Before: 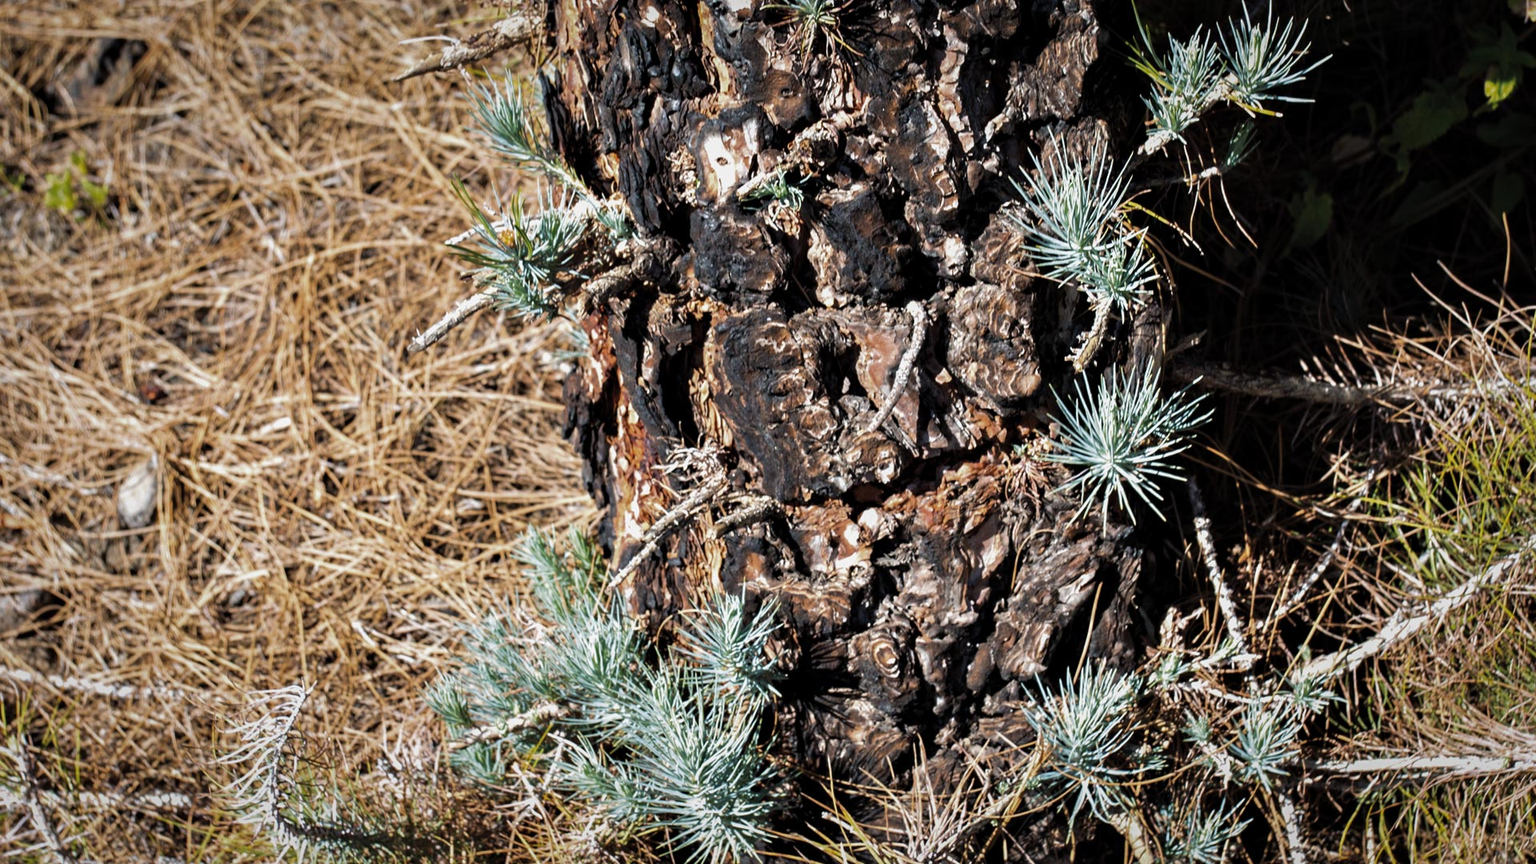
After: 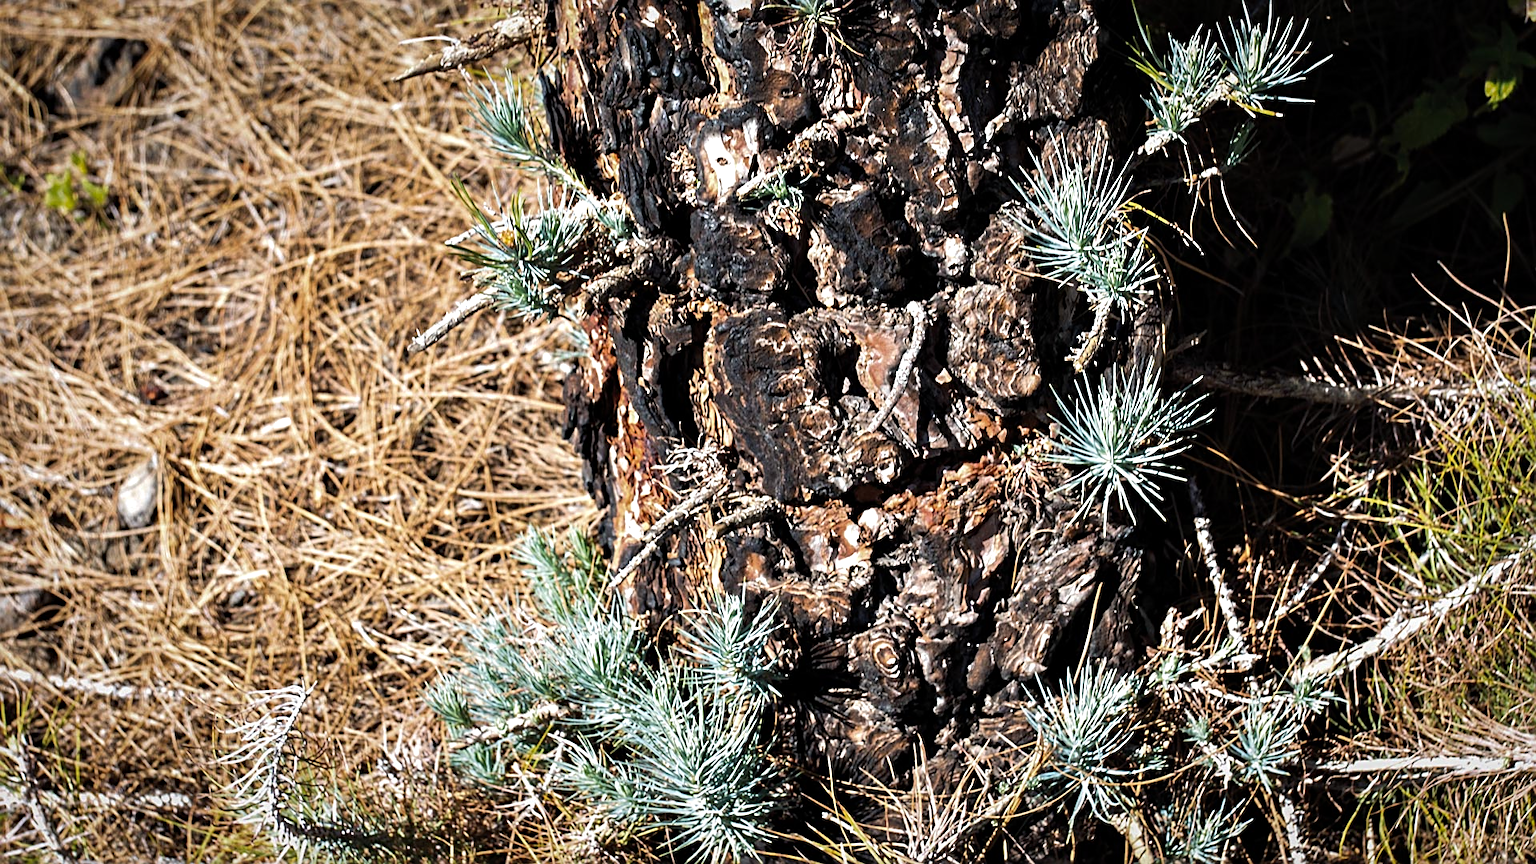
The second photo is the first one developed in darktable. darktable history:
tone equalizer: -8 EV -0.434 EV, -7 EV -0.386 EV, -6 EV -0.371 EV, -5 EV -0.23 EV, -3 EV 0.25 EV, -2 EV 0.335 EV, -1 EV 0.392 EV, +0 EV 0.393 EV, edges refinement/feathering 500, mask exposure compensation -1.57 EV, preserve details guided filter
sharpen: on, module defaults
contrast brightness saturation: contrast 0.039, saturation 0.073
